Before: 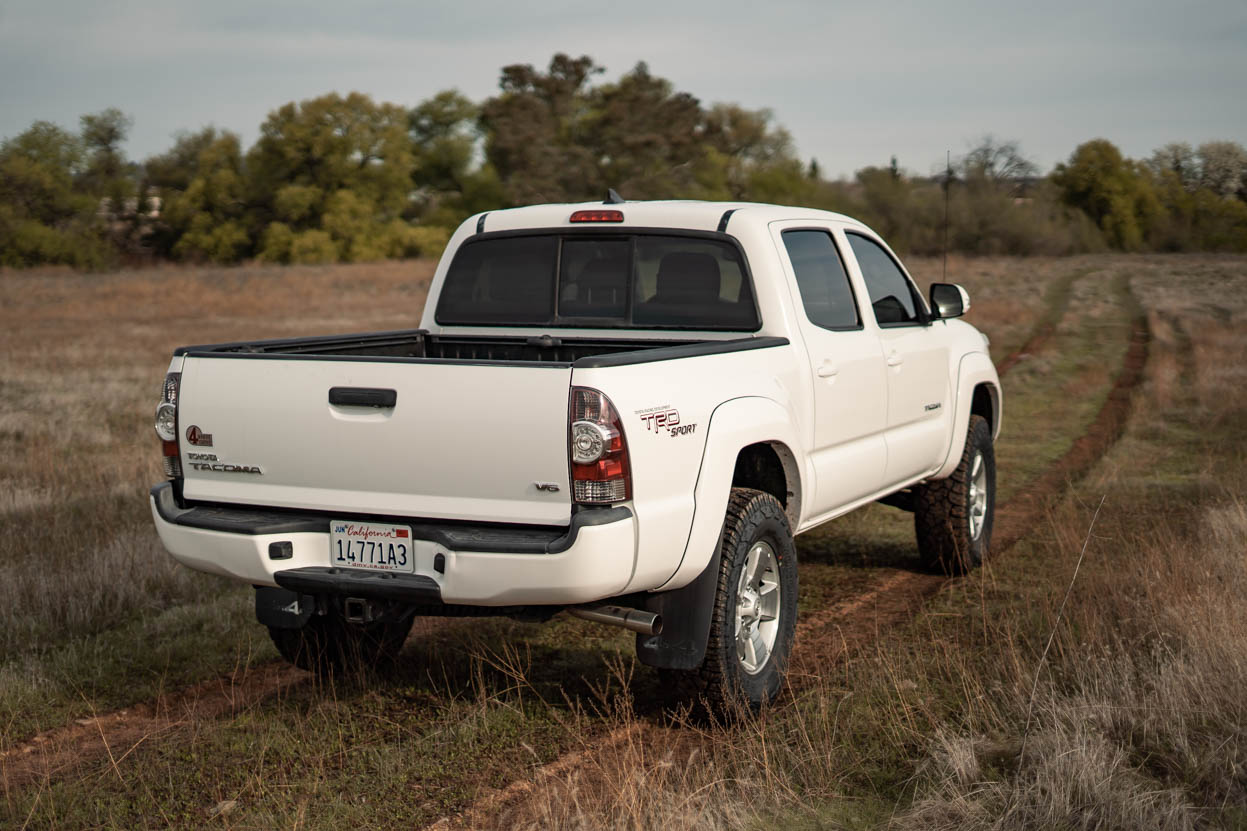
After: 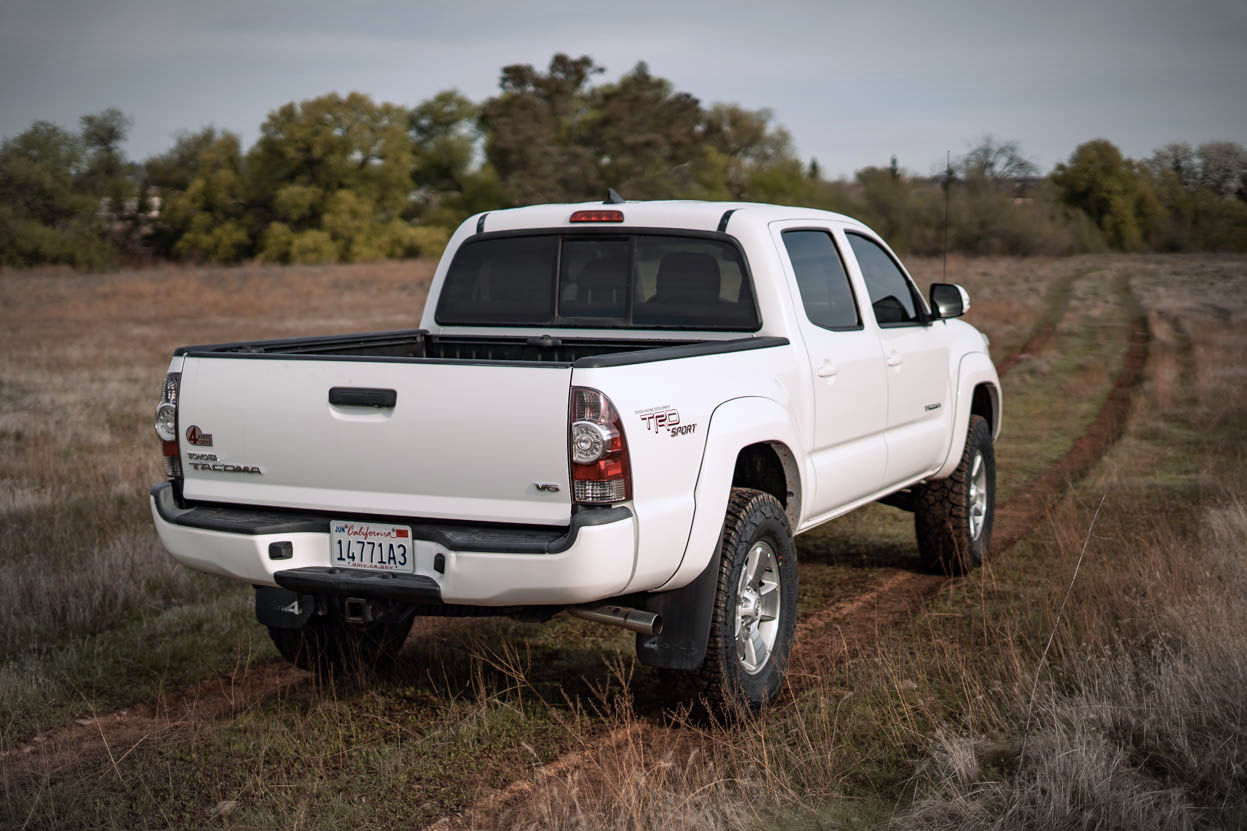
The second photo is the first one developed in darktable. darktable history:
color calibration: illuminant as shot in camera, x 0.358, y 0.373, temperature 4628.91 K
tone equalizer: on, module defaults
vignetting: fall-off start 87%, automatic ratio true
